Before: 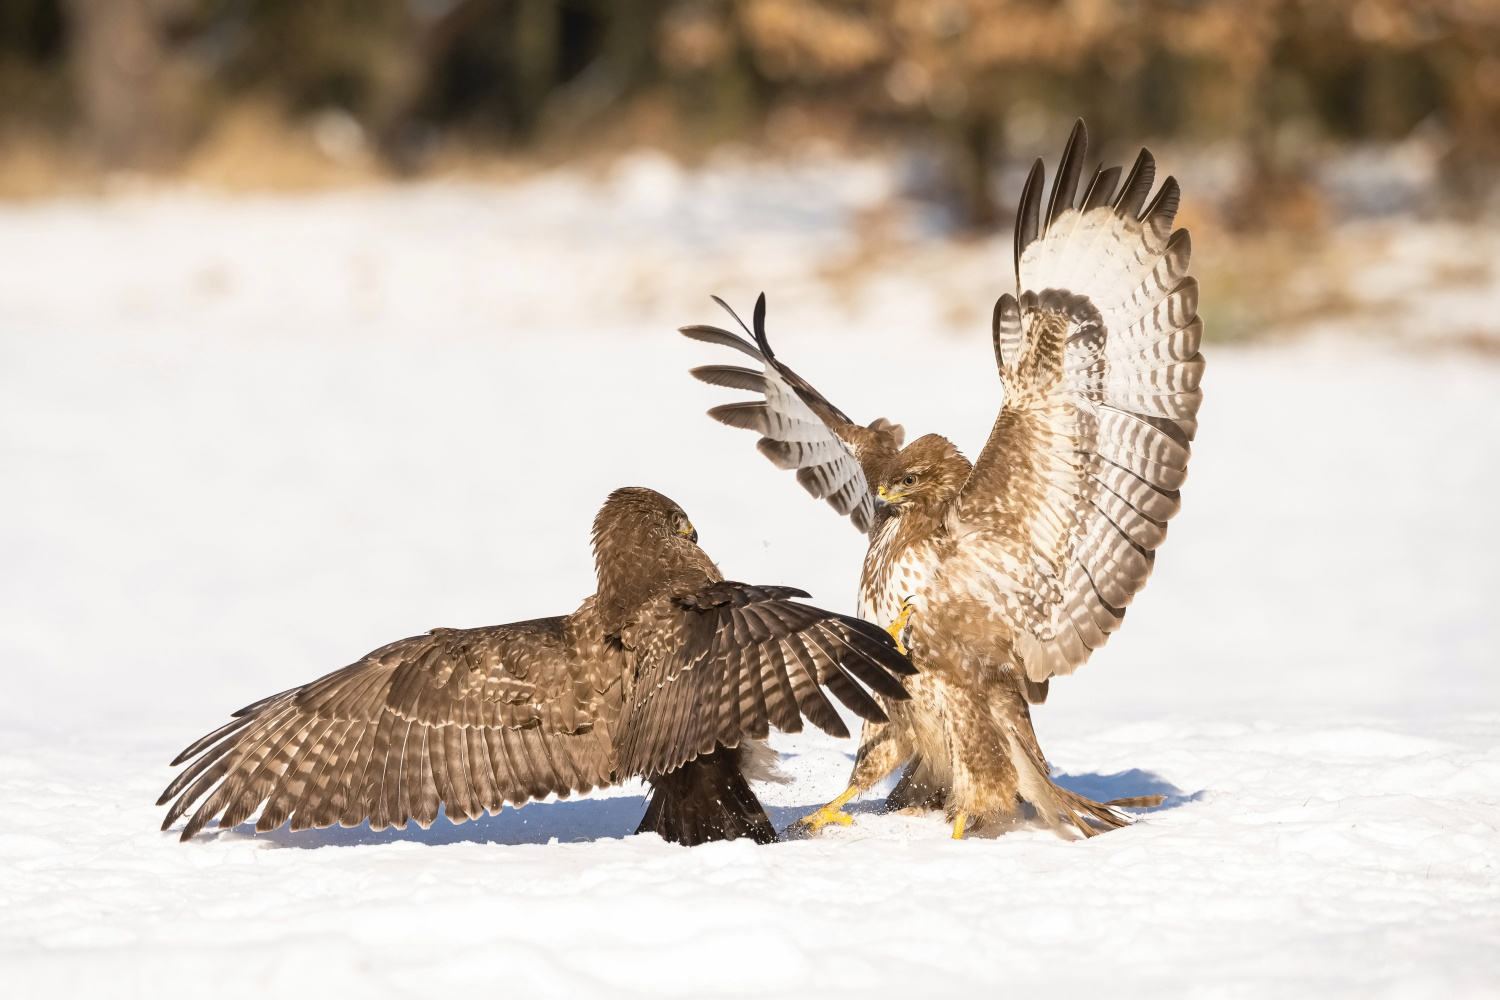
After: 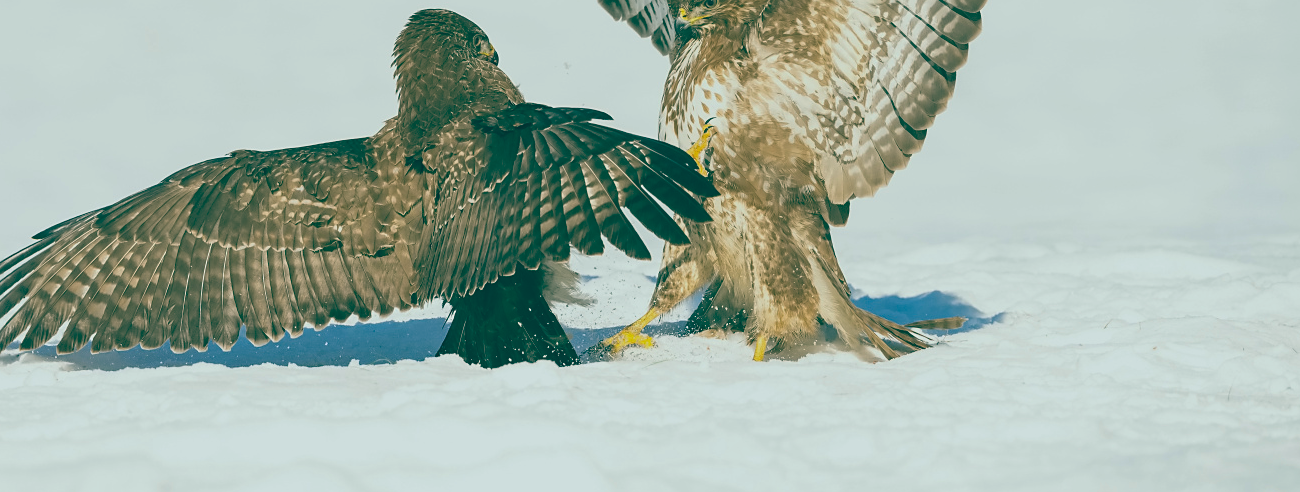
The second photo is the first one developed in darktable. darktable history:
color balance rgb: global offset › luminance -0.52%, global offset › chroma 0.905%, global offset › hue 172.72°, linear chroma grading › global chroma 15.472%, perceptual saturation grading › global saturation 0.112%, global vibrance 14.824%
crop and rotate: left 13.322%, top 47.821%, bottom 2.904%
sharpen: radius 1.442, amount 0.394, threshold 1.191
exposure: black level correction -0.035, exposure -0.495 EV, compensate highlight preservation false
